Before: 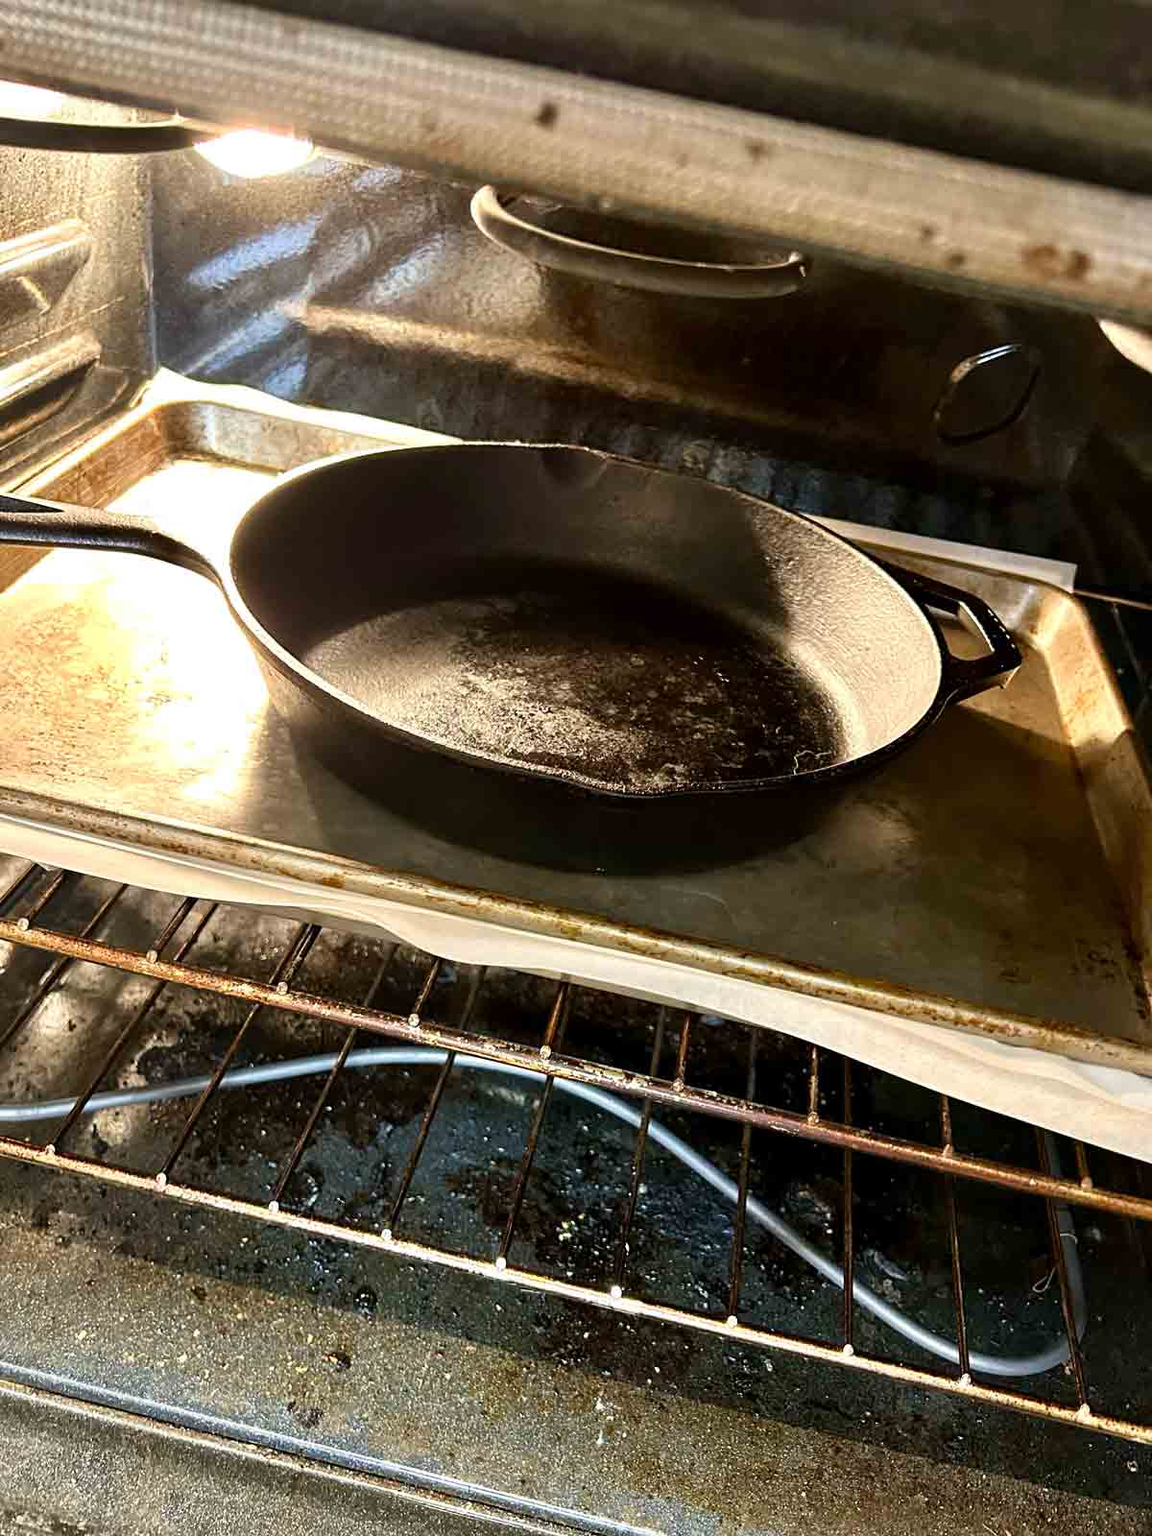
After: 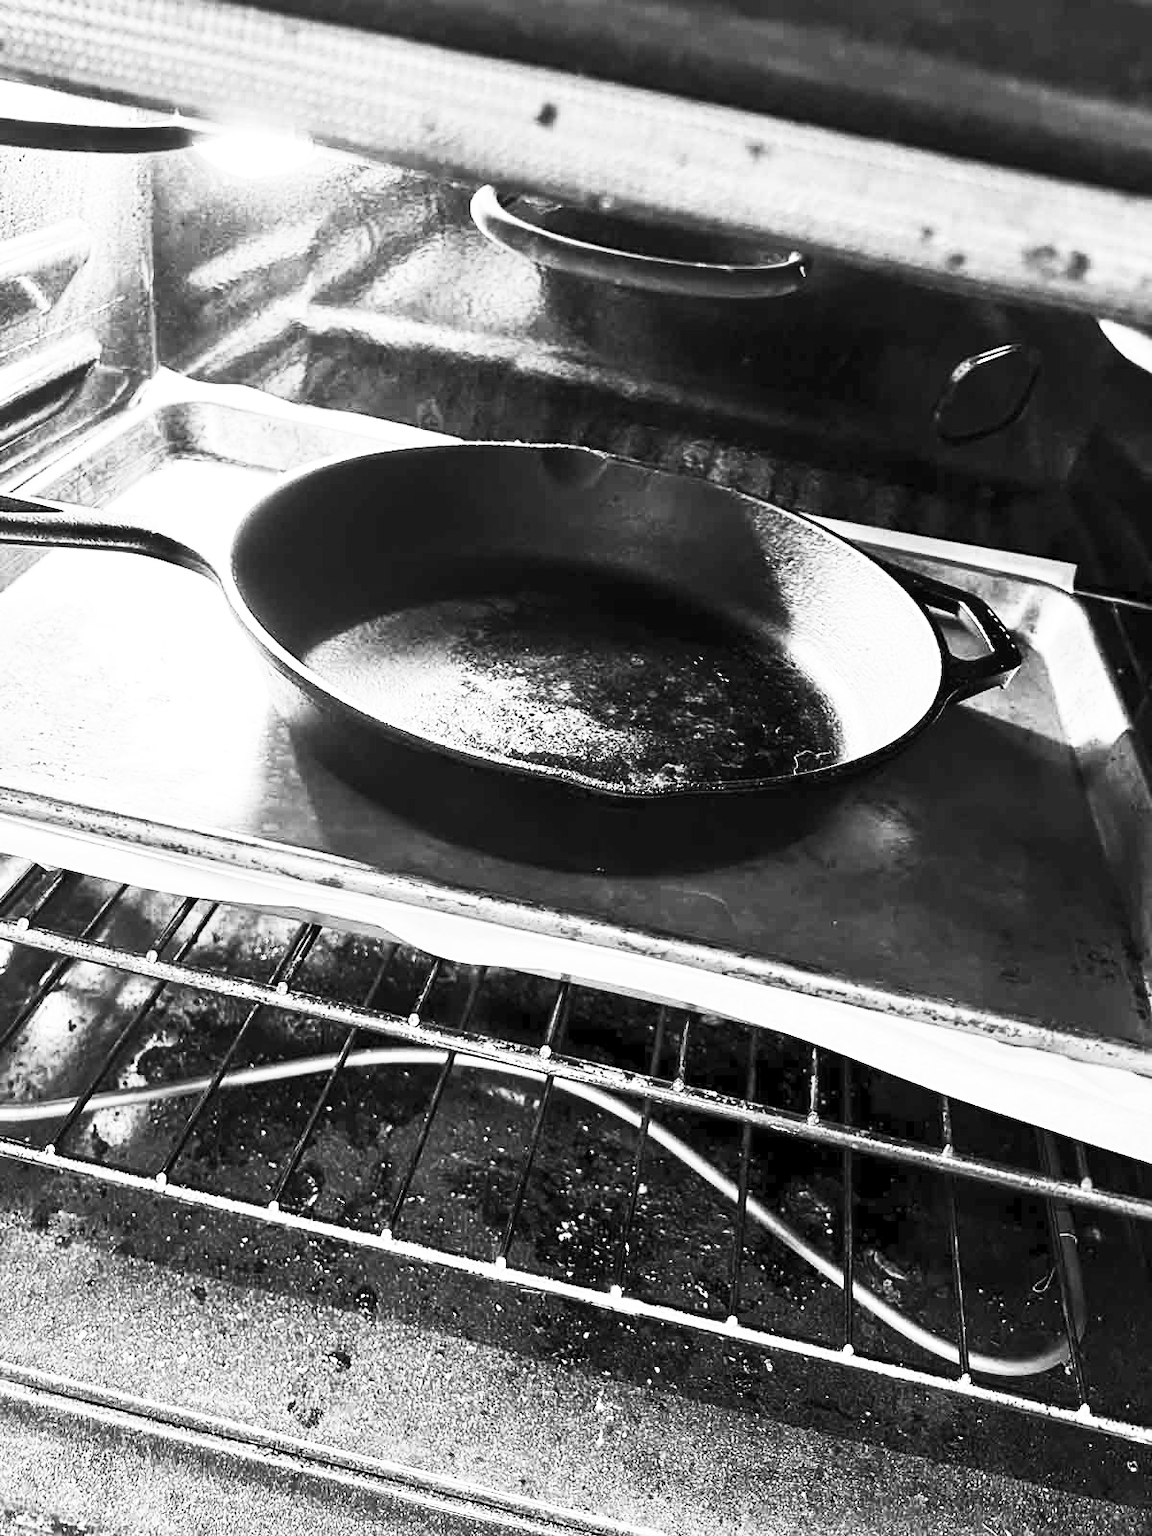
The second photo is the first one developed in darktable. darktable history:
white balance: emerald 1
contrast brightness saturation: contrast 0.53, brightness 0.47, saturation -1
